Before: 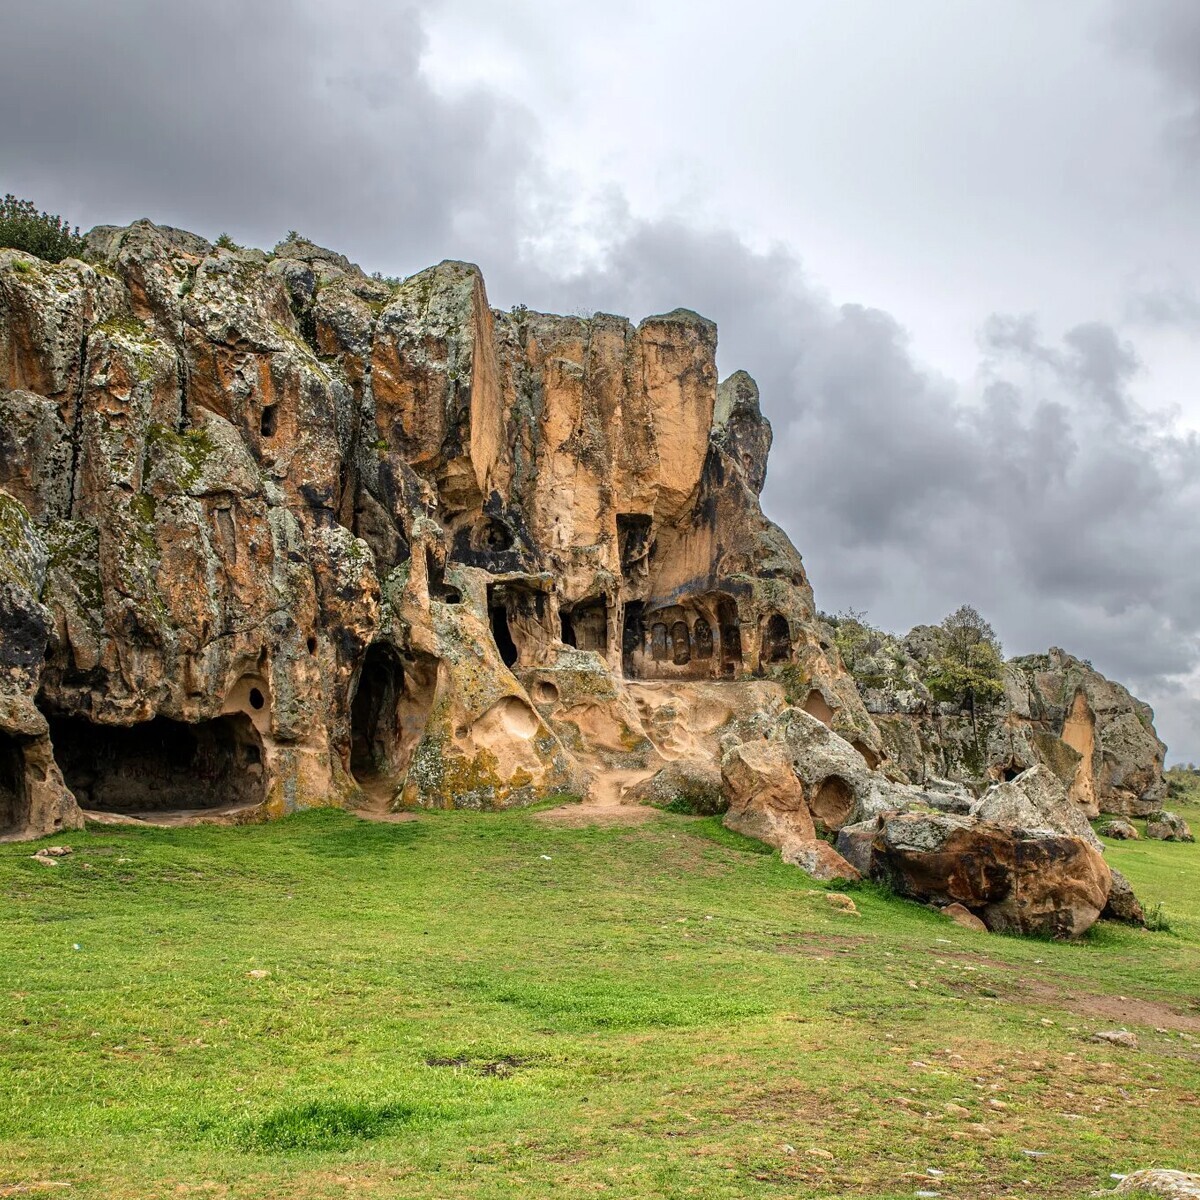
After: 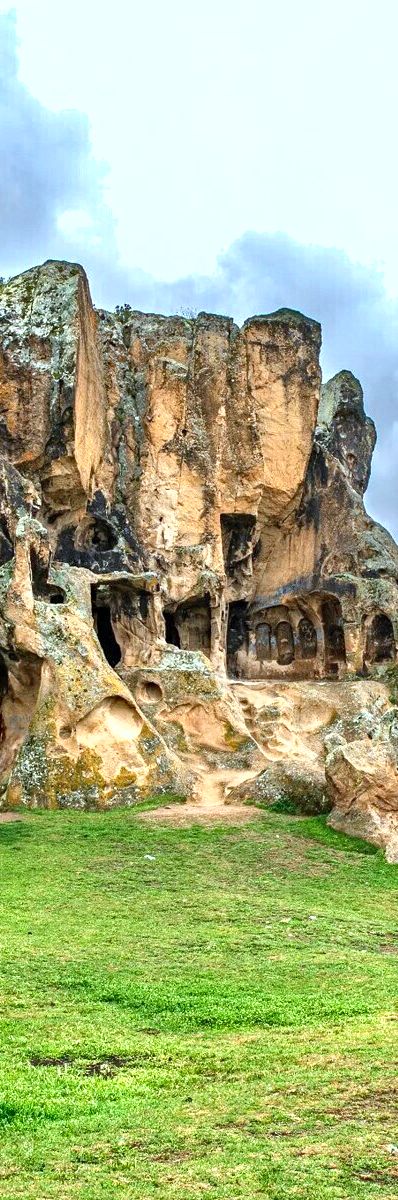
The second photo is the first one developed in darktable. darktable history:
exposure: black level correction 0, exposure 0.692 EV, compensate exposure bias true, compensate highlight preservation false
crop: left 33.037%, right 33.73%
contrast equalizer: octaves 7, y [[0.5 ×6], [0.5 ×6], [0.5, 0.5, 0.501, 0.545, 0.707, 0.863], [0 ×6], [0 ×6]]
color calibration: illuminant F (fluorescent), F source F9 (Cool White Deluxe 4150 K) – high CRI, x 0.374, y 0.373, temperature 4158.72 K
haze removal: strength 0.284, distance 0.248, compatibility mode true
shadows and highlights: low approximation 0.01, soften with gaussian
